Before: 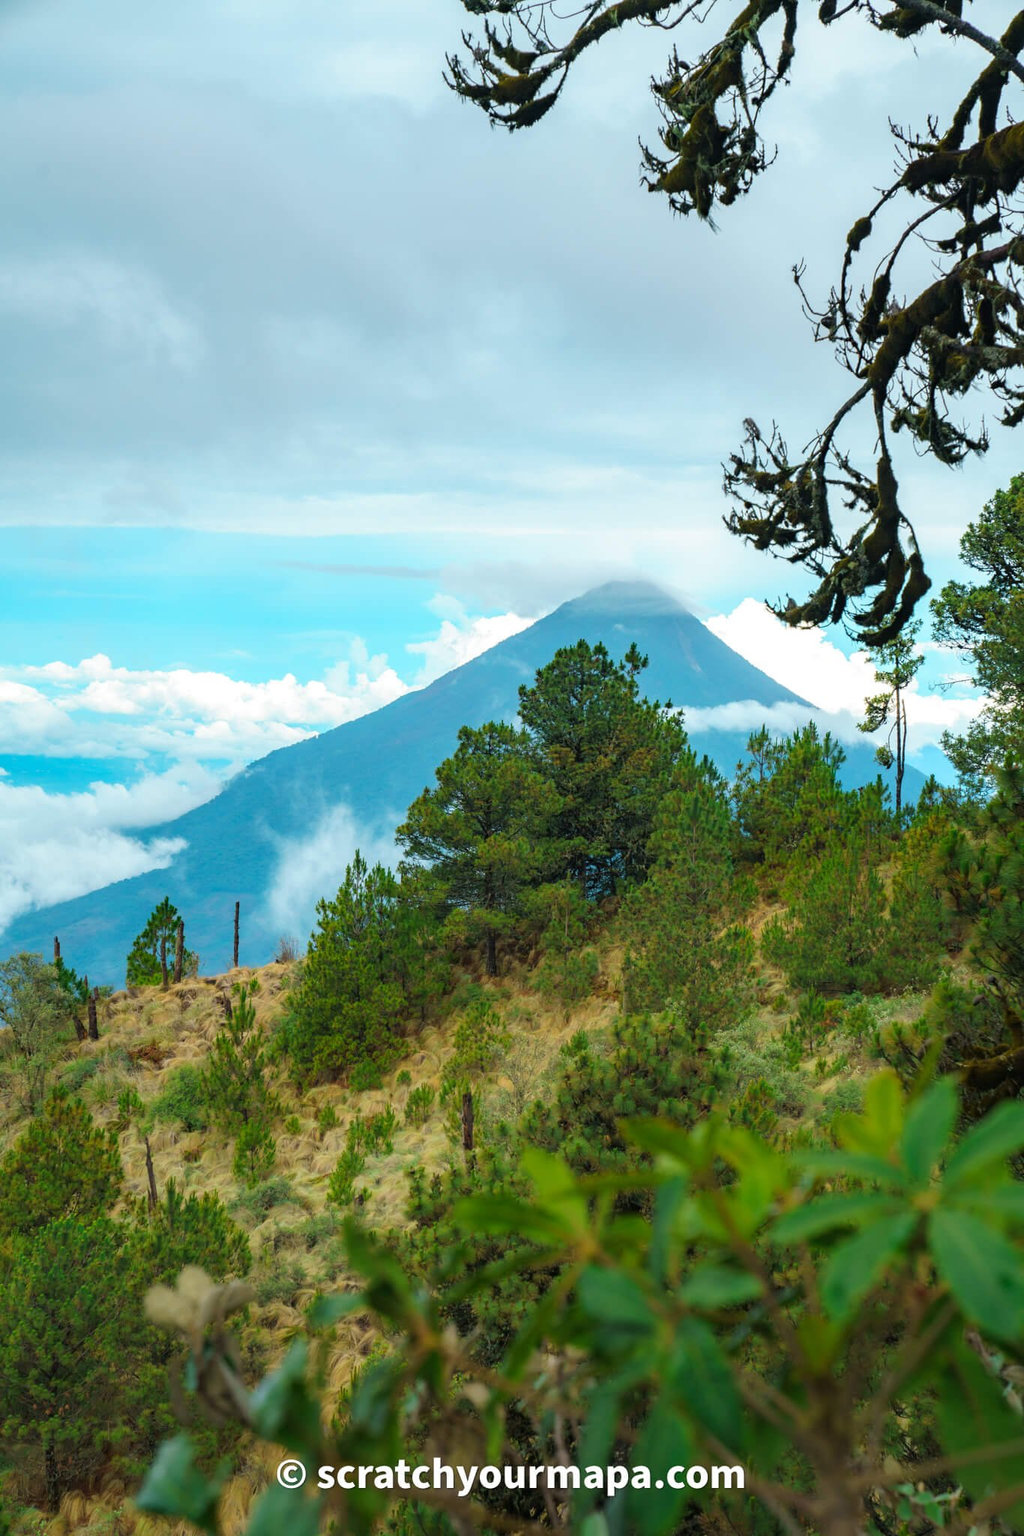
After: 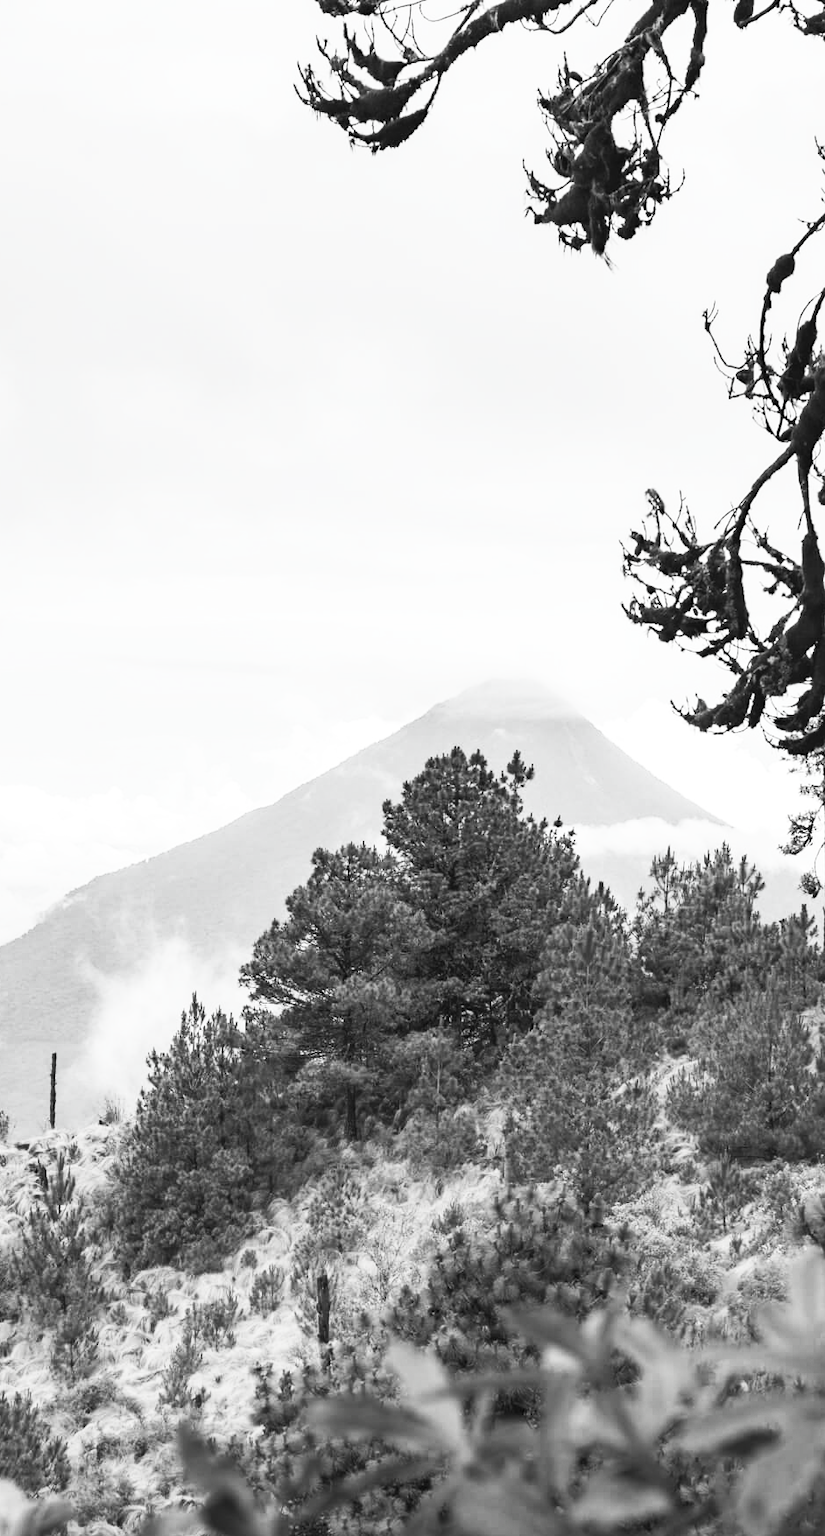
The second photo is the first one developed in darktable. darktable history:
crop: left 18.682%, right 12.238%, bottom 14.339%
contrast brightness saturation: contrast 0.538, brightness 0.48, saturation -0.992
